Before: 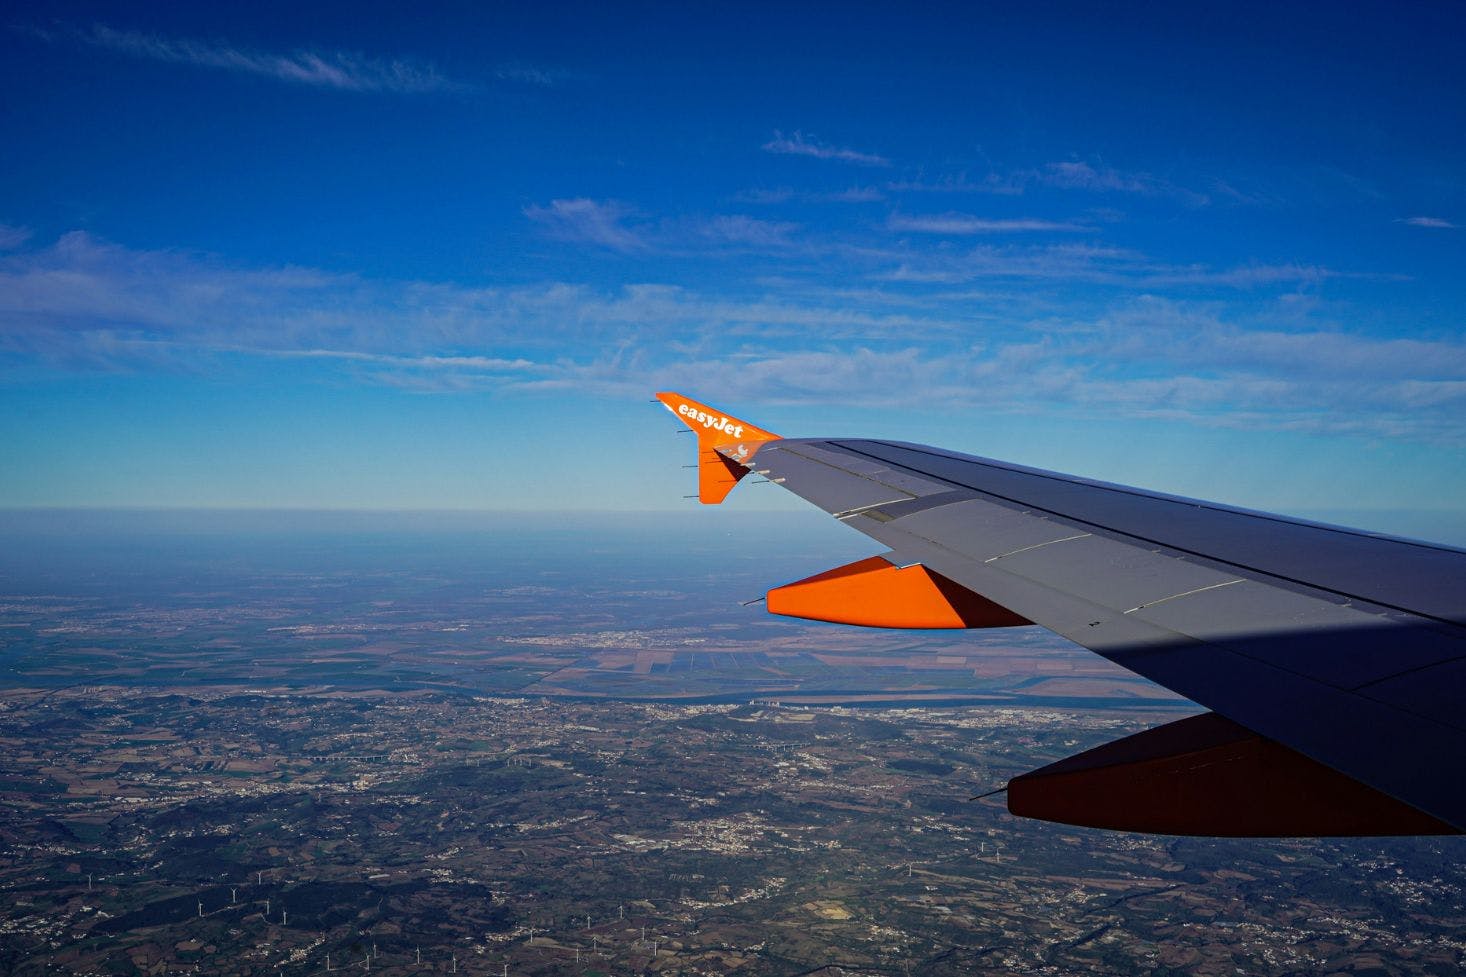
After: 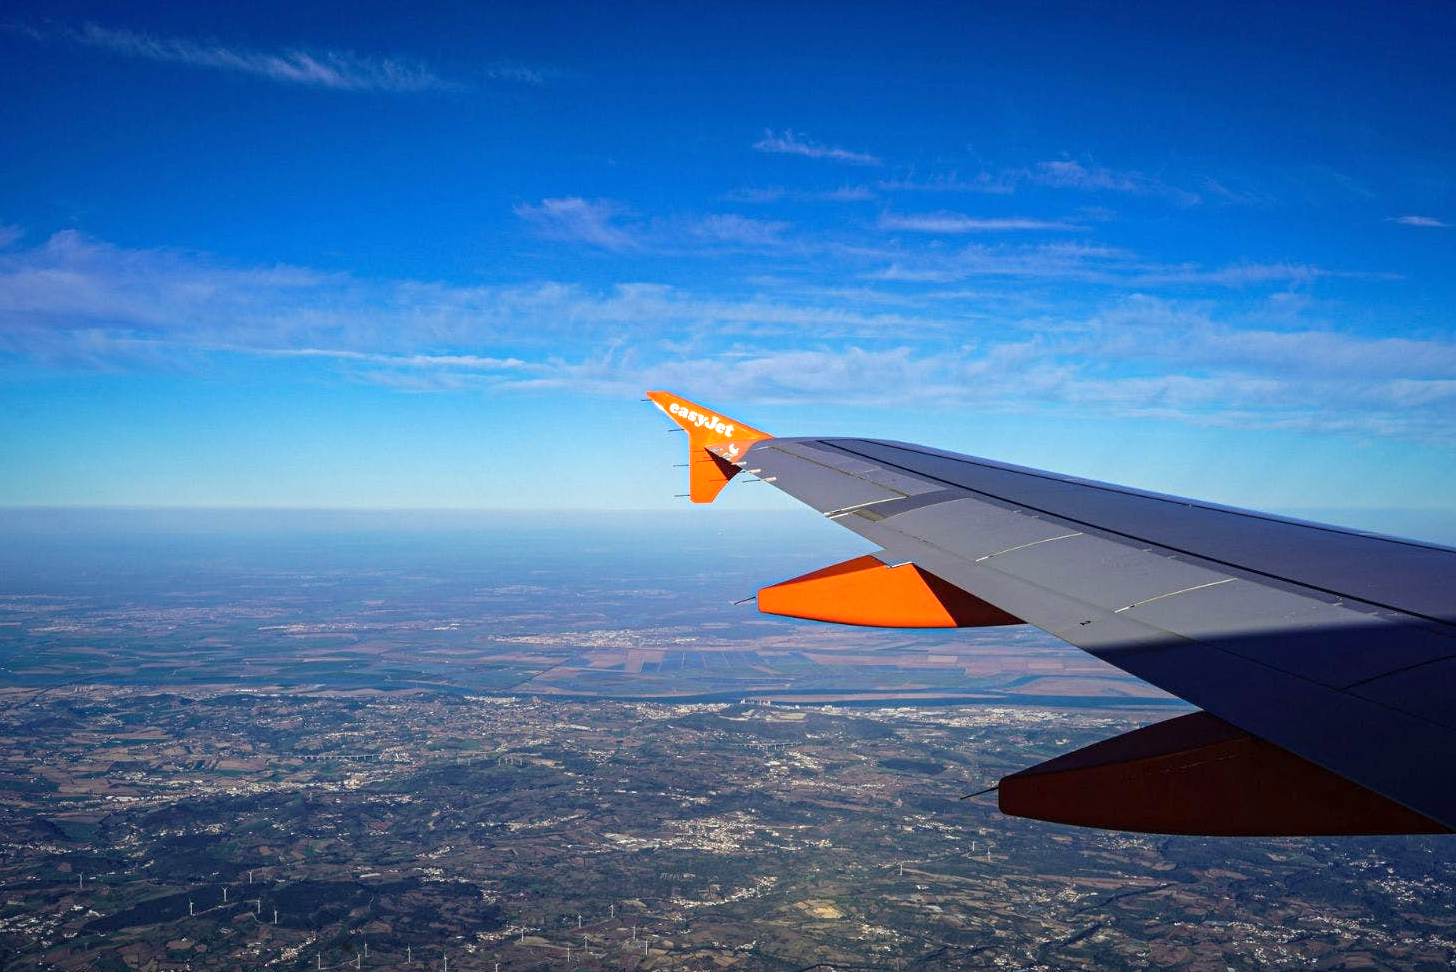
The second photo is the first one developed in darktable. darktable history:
exposure: black level correction 0, exposure 0.7 EV, compensate exposure bias true, compensate highlight preservation false
crop and rotate: left 0.614%, top 0.179%, bottom 0.309%
